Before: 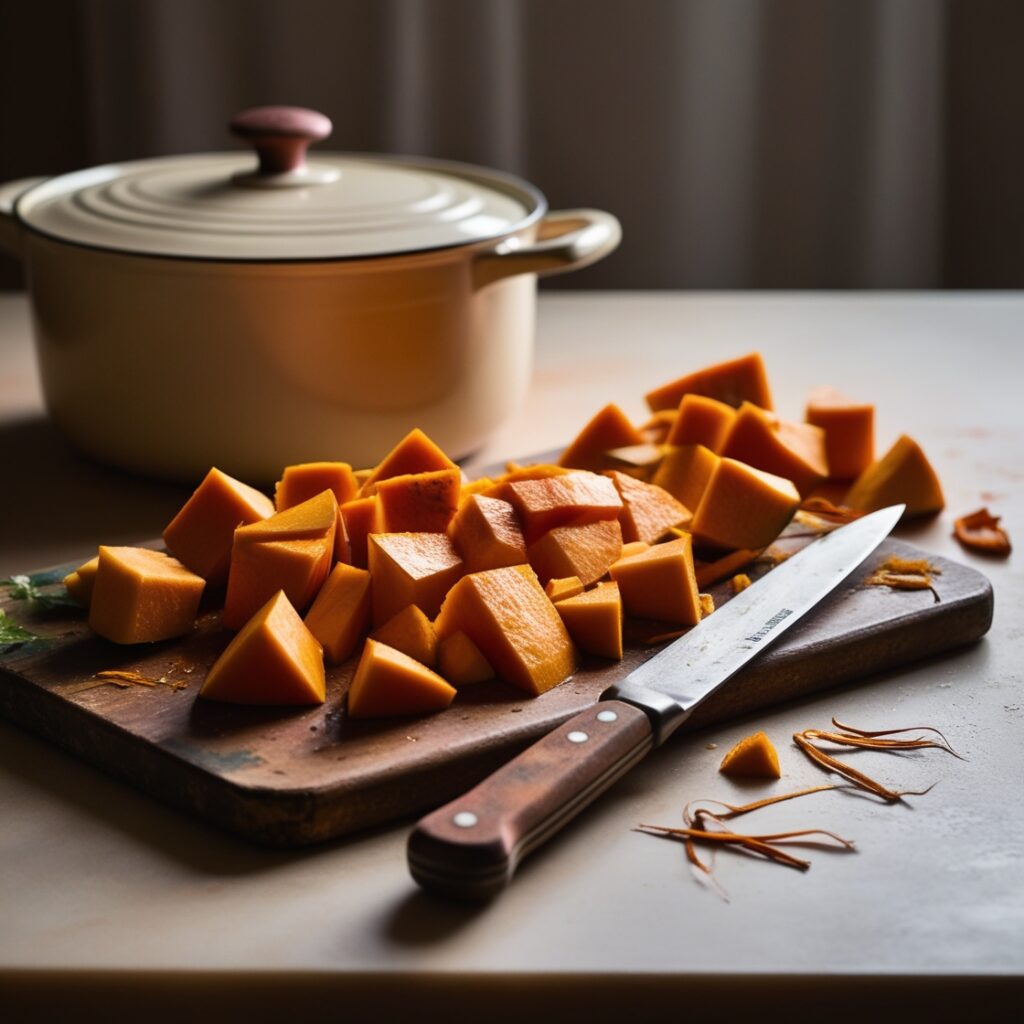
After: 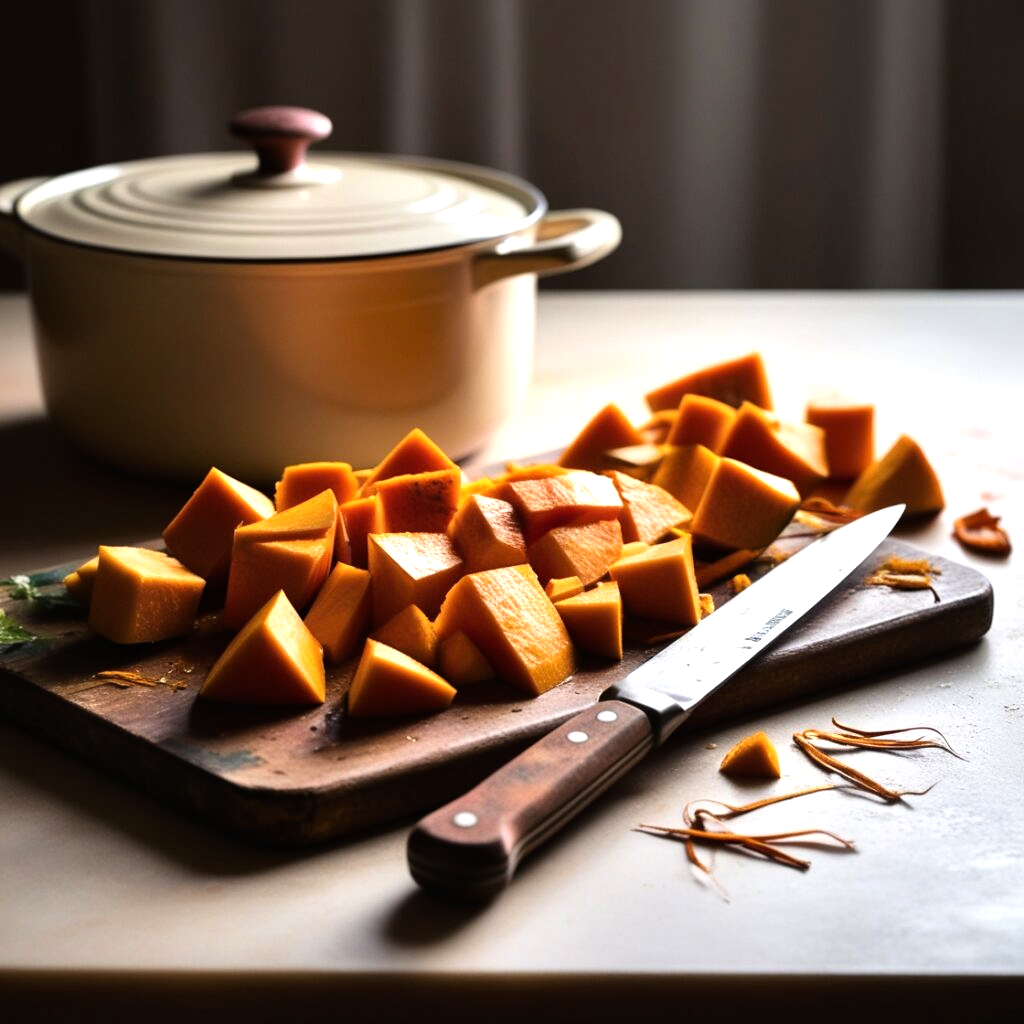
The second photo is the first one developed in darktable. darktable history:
tone equalizer: -8 EV -0.751 EV, -7 EV -0.728 EV, -6 EV -0.606 EV, -5 EV -0.41 EV, -3 EV 0.377 EV, -2 EV 0.6 EV, -1 EV 0.696 EV, +0 EV 0.773 EV, mask exposure compensation -0.49 EV
